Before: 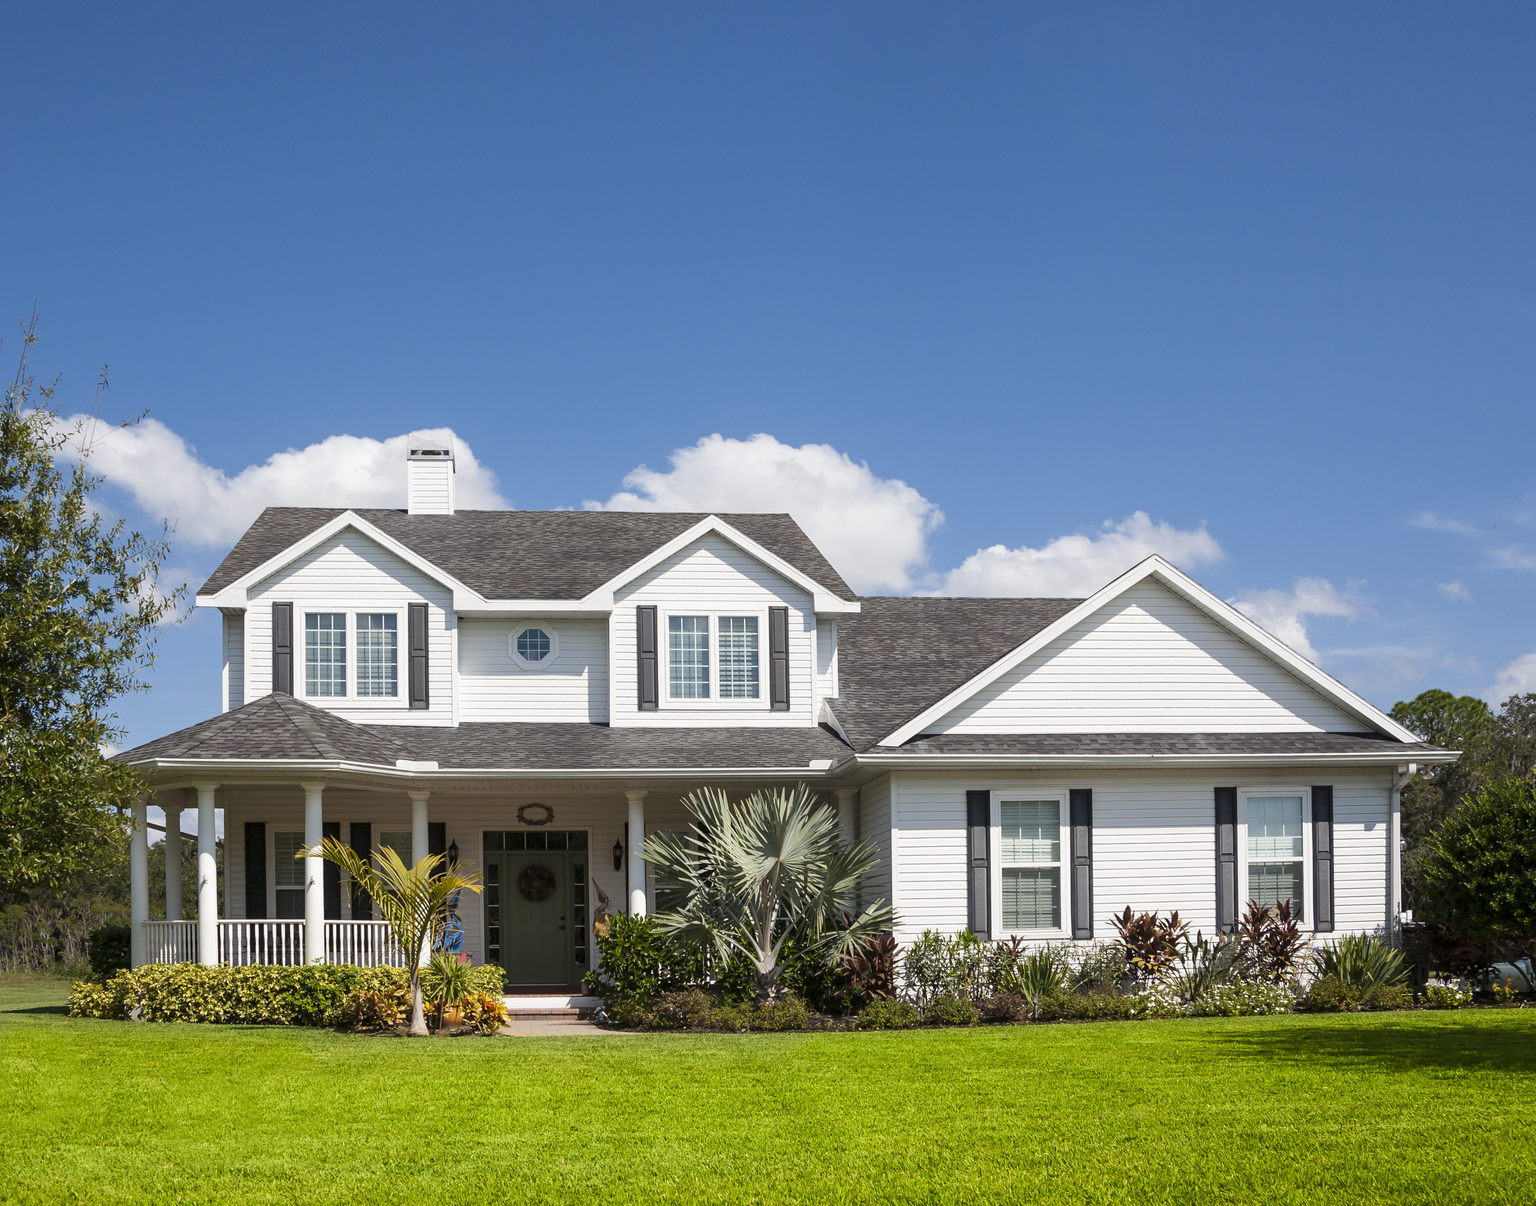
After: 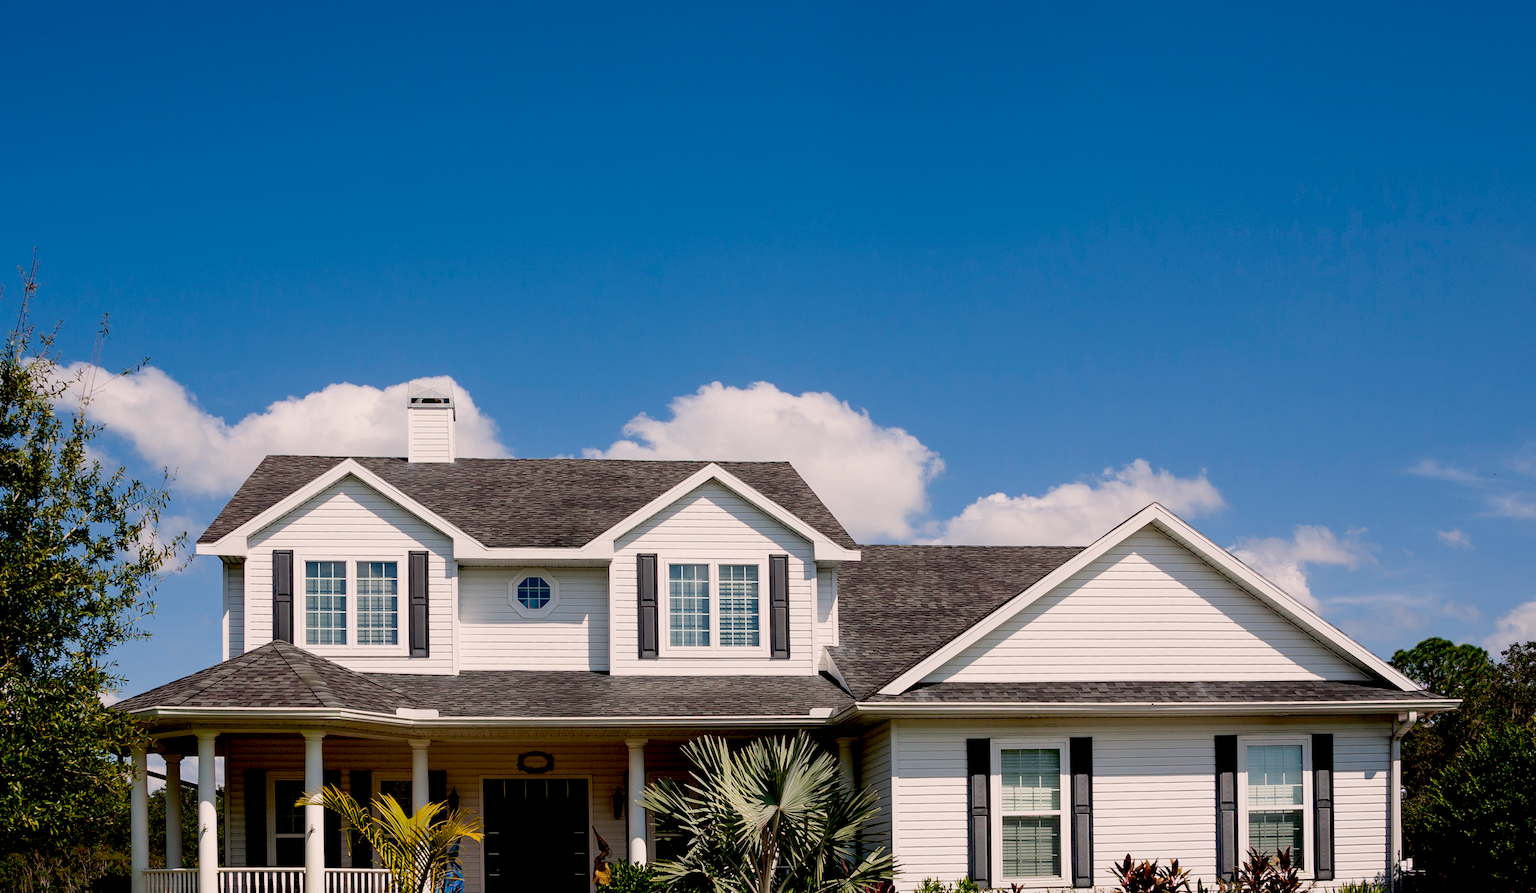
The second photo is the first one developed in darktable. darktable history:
color balance rgb: perceptual saturation grading › global saturation 0.315%, global vibrance 20%
exposure: black level correction 0.045, exposure -0.23 EV, compensate highlight preservation false
color correction: highlights a* 5.9, highlights b* 4.75
crop: top 4.34%, bottom 21.602%
